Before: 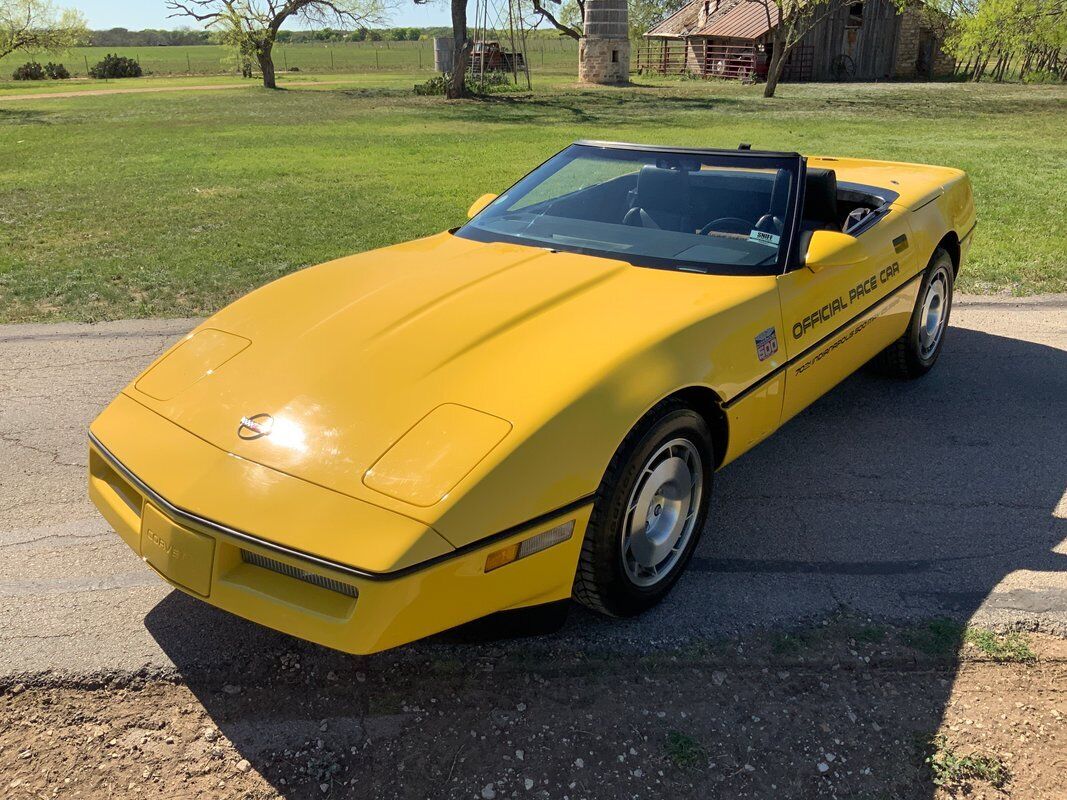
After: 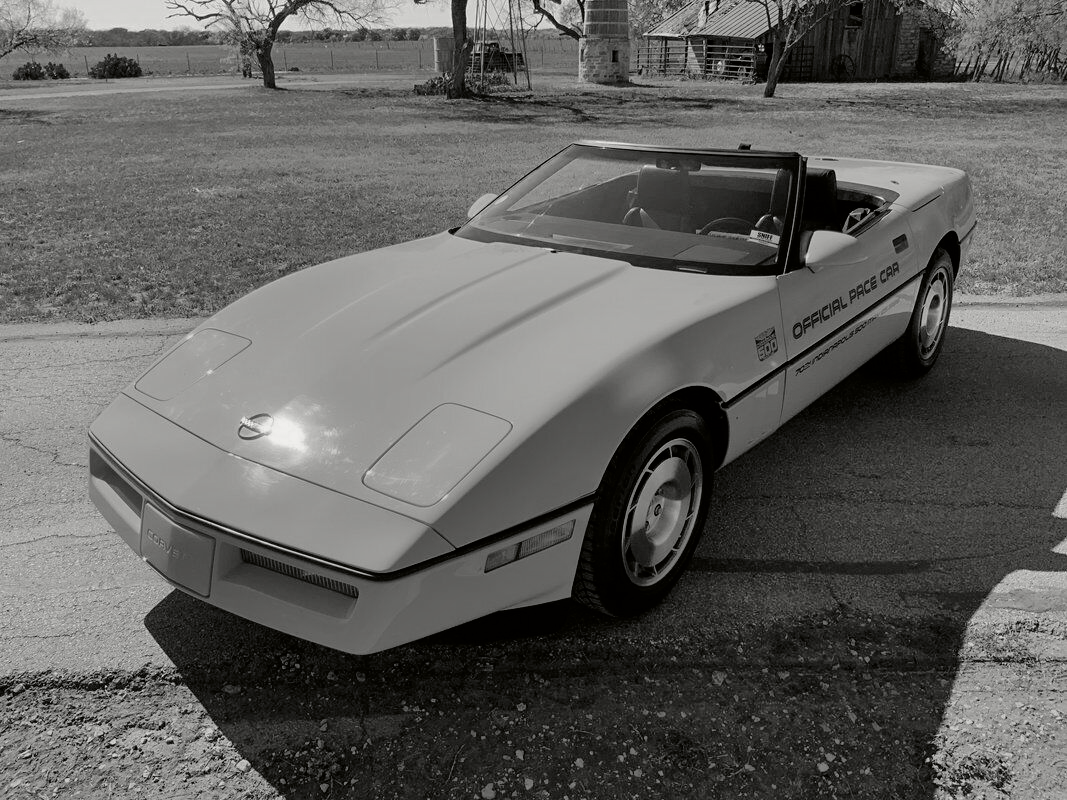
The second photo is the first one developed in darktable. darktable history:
color calibration: output gray [0.21, 0.42, 0.37, 0], illuminant as shot in camera, x 0.369, y 0.382, temperature 4320.8 K
exposure: exposure -0.11 EV, compensate highlight preservation false
shadows and highlights: on, module defaults
tone curve: curves: ch0 [(0, 0) (0.068, 0.012) (0.183, 0.089) (0.341, 0.283) (0.547, 0.532) (0.828, 0.815) (1, 0.983)]; ch1 [(0, 0) (0.23, 0.166) (0.34, 0.308) (0.371, 0.337) (0.429, 0.411) (0.477, 0.462) (0.499, 0.498) (0.529, 0.537) (0.559, 0.582) (0.743, 0.798) (1, 1)]; ch2 [(0, 0) (0.431, 0.414) (0.498, 0.503) (0.524, 0.528) (0.568, 0.546) (0.6, 0.597) (0.634, 0.645) (0.728, 0.742) (1, 1)], color space Lab, independent channels, preserve colors none
